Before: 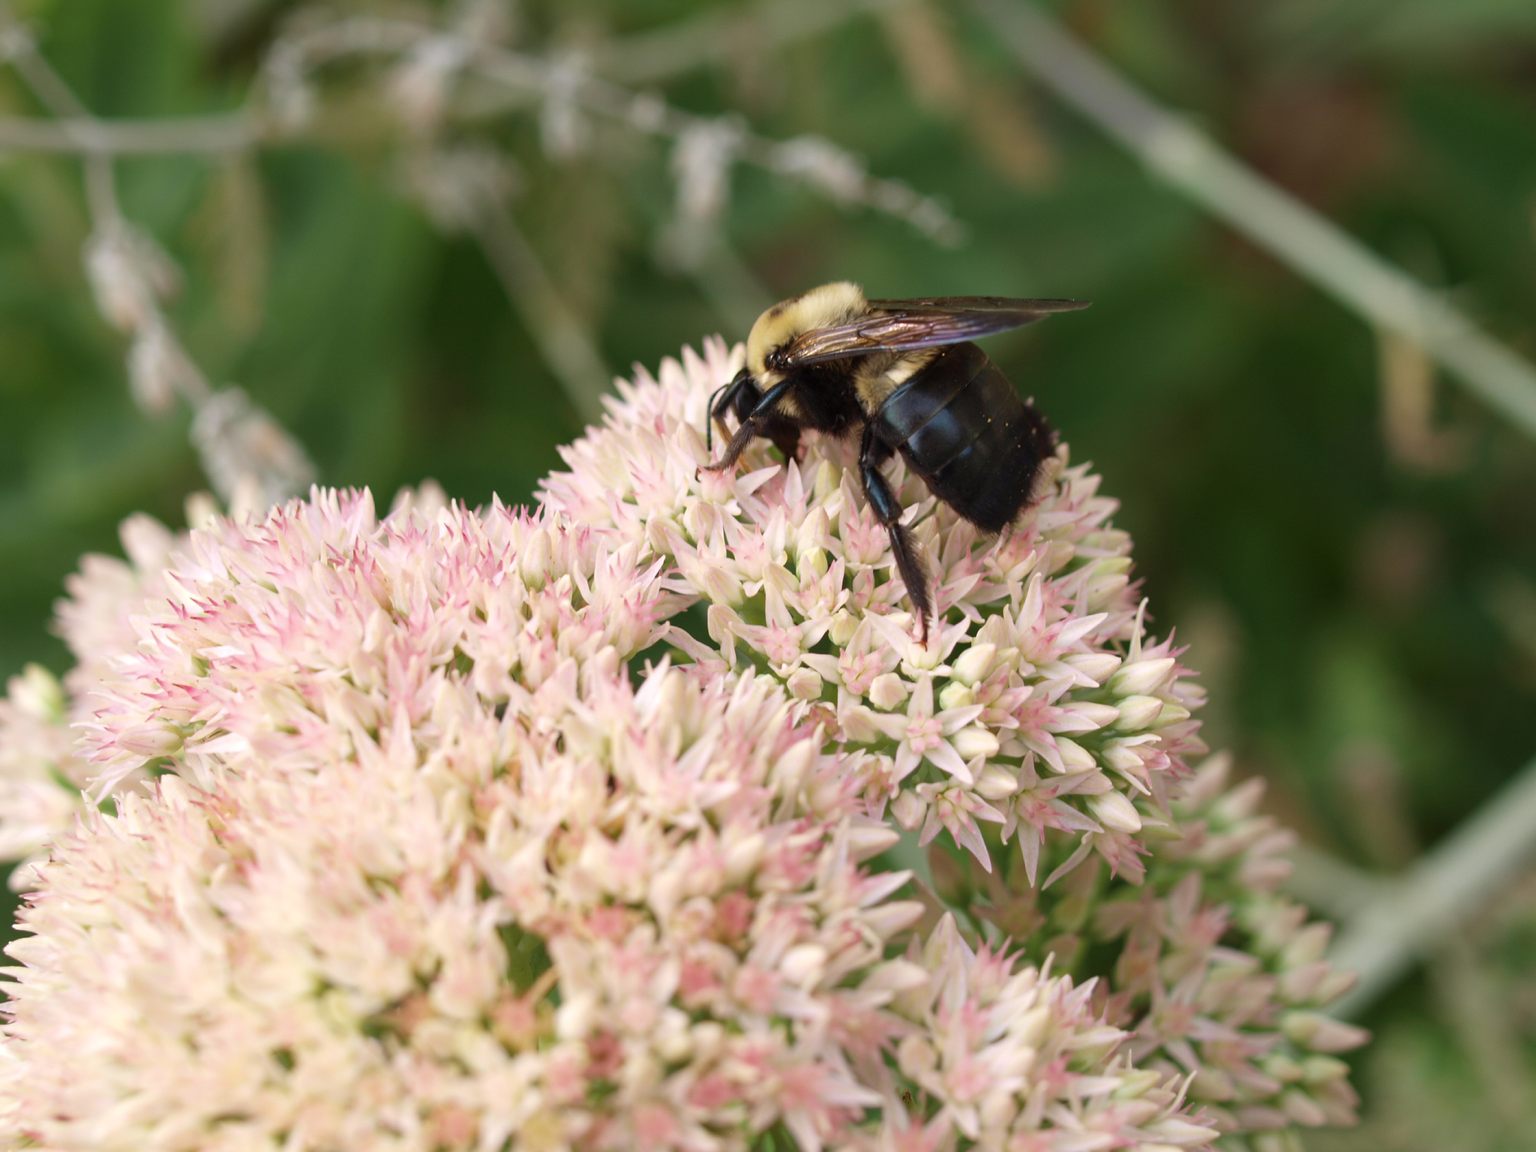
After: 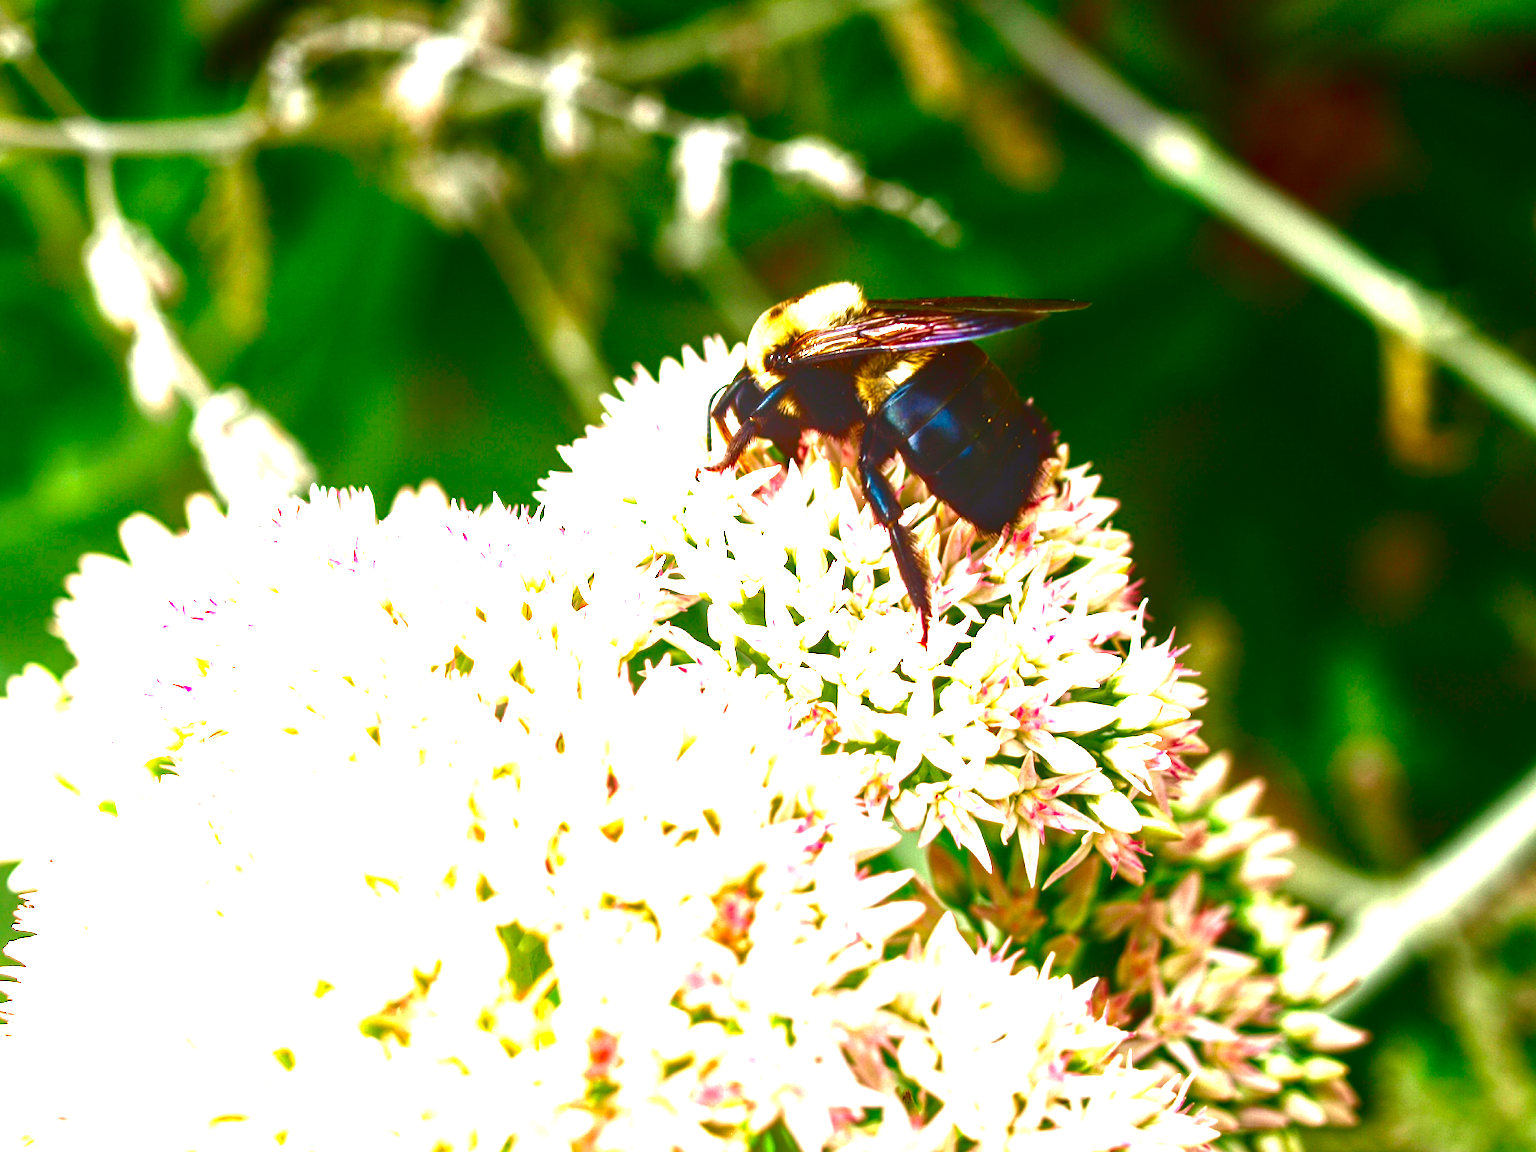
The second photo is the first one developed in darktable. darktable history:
contrast brightness saturation: brightness -1, saturation 1
exposure: black level correction 0, exposure 1.675 EV, compensate exposure bias true, compensate highlight preservation false
local contrast: detail 130%
